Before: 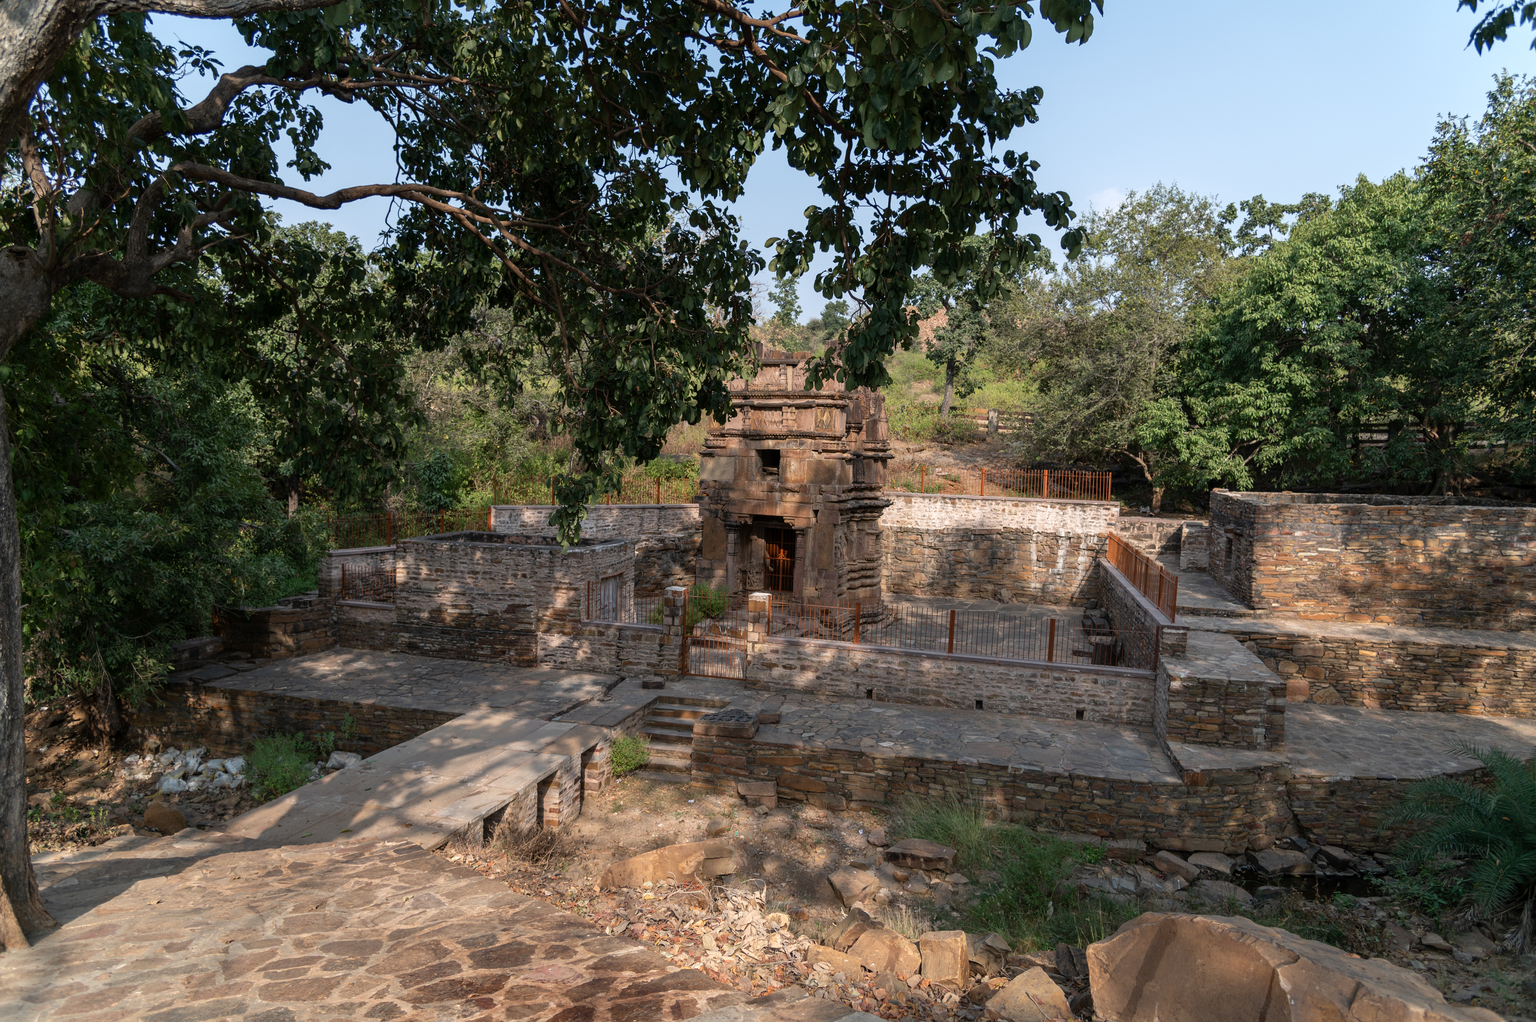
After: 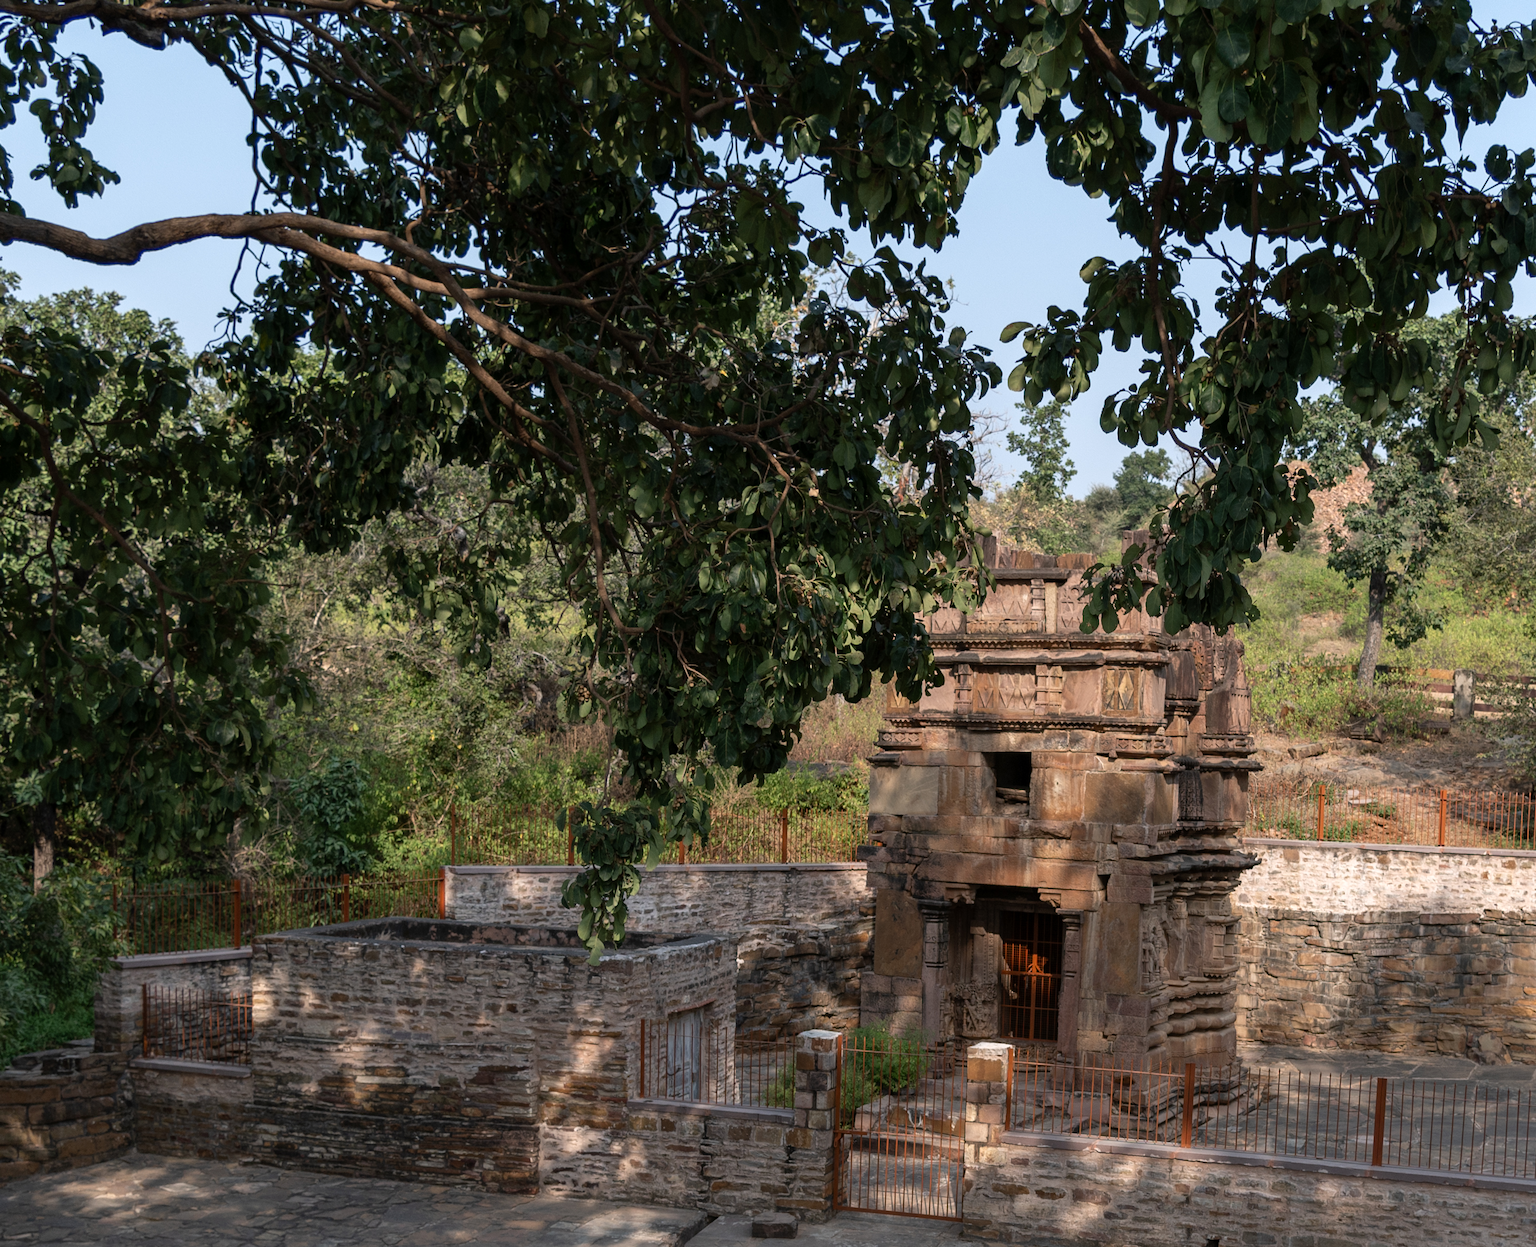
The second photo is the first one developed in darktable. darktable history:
crop: left 17.725%, top 7.738%, right 32.999%, bottom 32.11%
shadows and highlights: shadows 1.29, highlights 39
